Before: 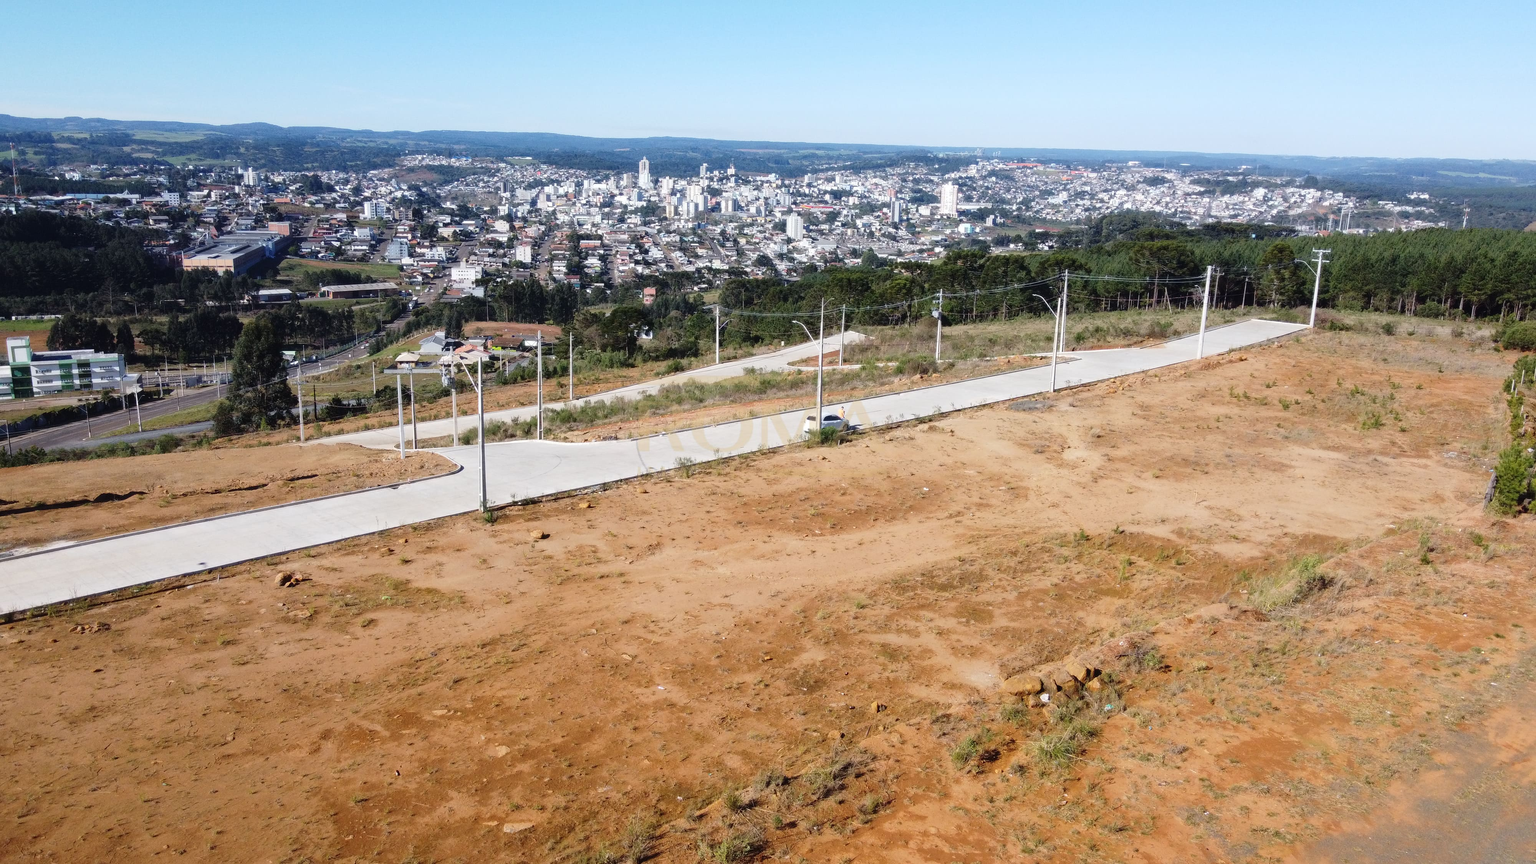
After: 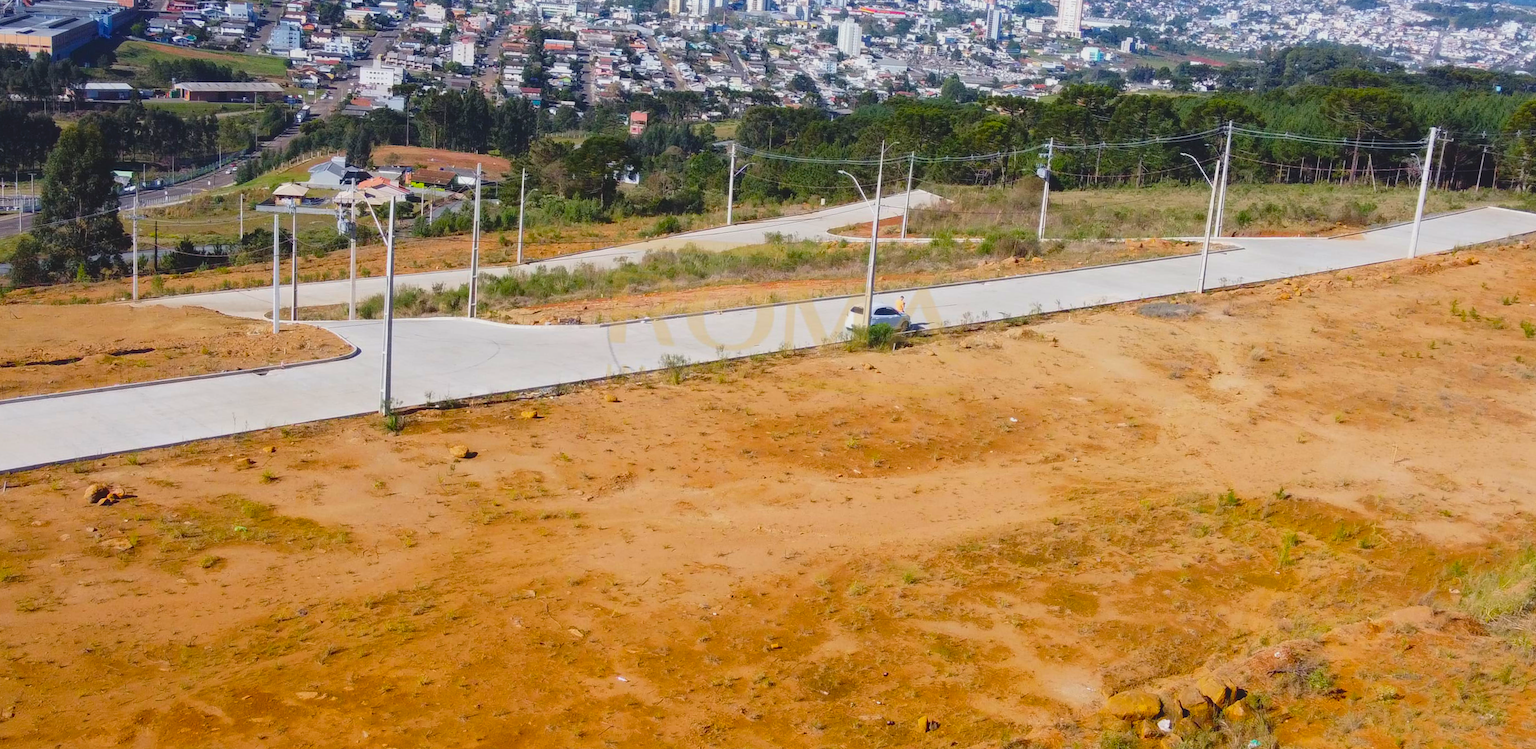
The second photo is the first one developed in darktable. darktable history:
lowpass: radius 0.1, contrast 0.85, saturation 1.1, unbound 0
crop and rotate: angle -3.37°, left 9.79%, top 20.73%, right 12.42%, bottom 11.82%
color balance rgb: perceptual saturation grading › global saturation 30%, global vibrance 20%
